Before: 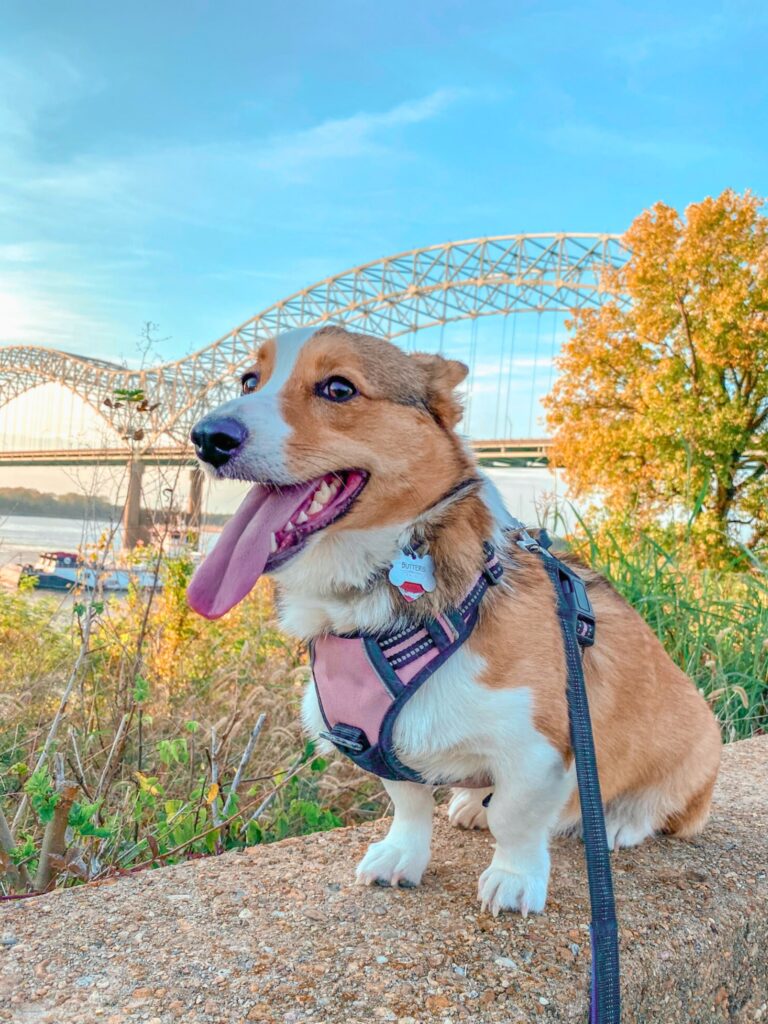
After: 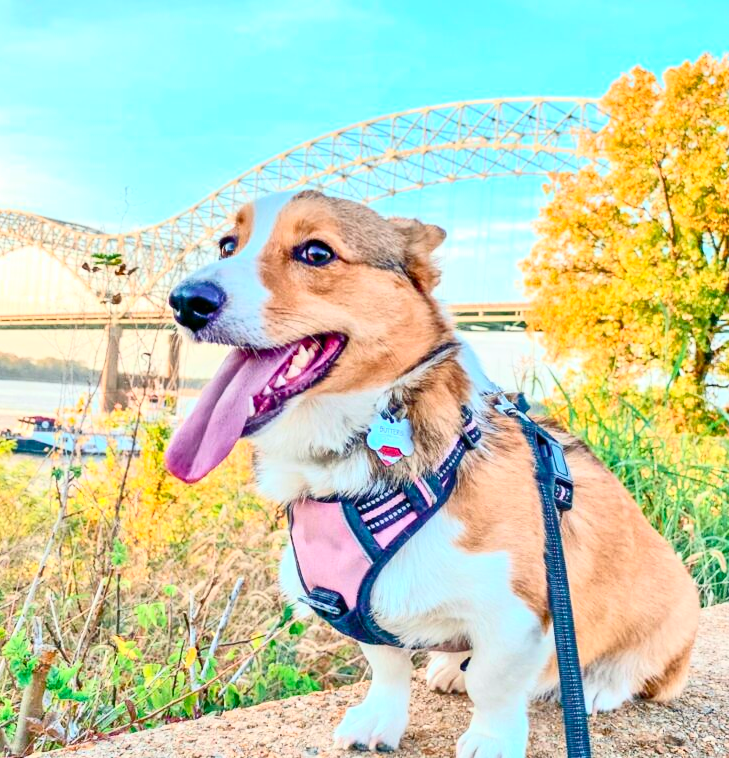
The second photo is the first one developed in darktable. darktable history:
crop and rotate: left 2.991%, top 13.302%, right 1.981%, bottom 12.636%
contrast brightness saturation: contrast 0.4, brightness 0.05, saturation 0.25
tone equalizer: -7 EV 0.15 EV, -6 EV 0.6 EV, -5 EV 1.15 EV, -4 EV 1.33 EV, -3 EV 1.15 EV, -2 EV 0.6 EV, -1 EV 0.15 EV, mask exposure compensation -0.5 EV
